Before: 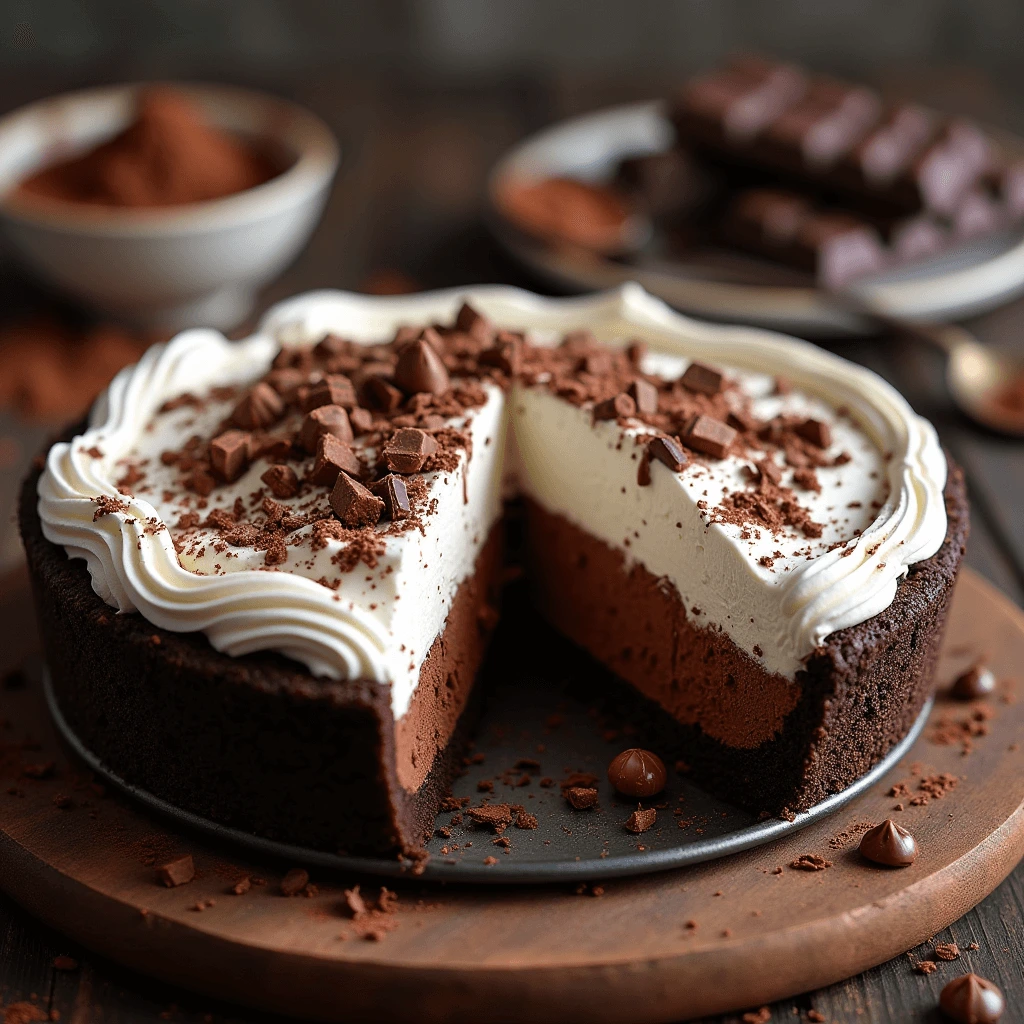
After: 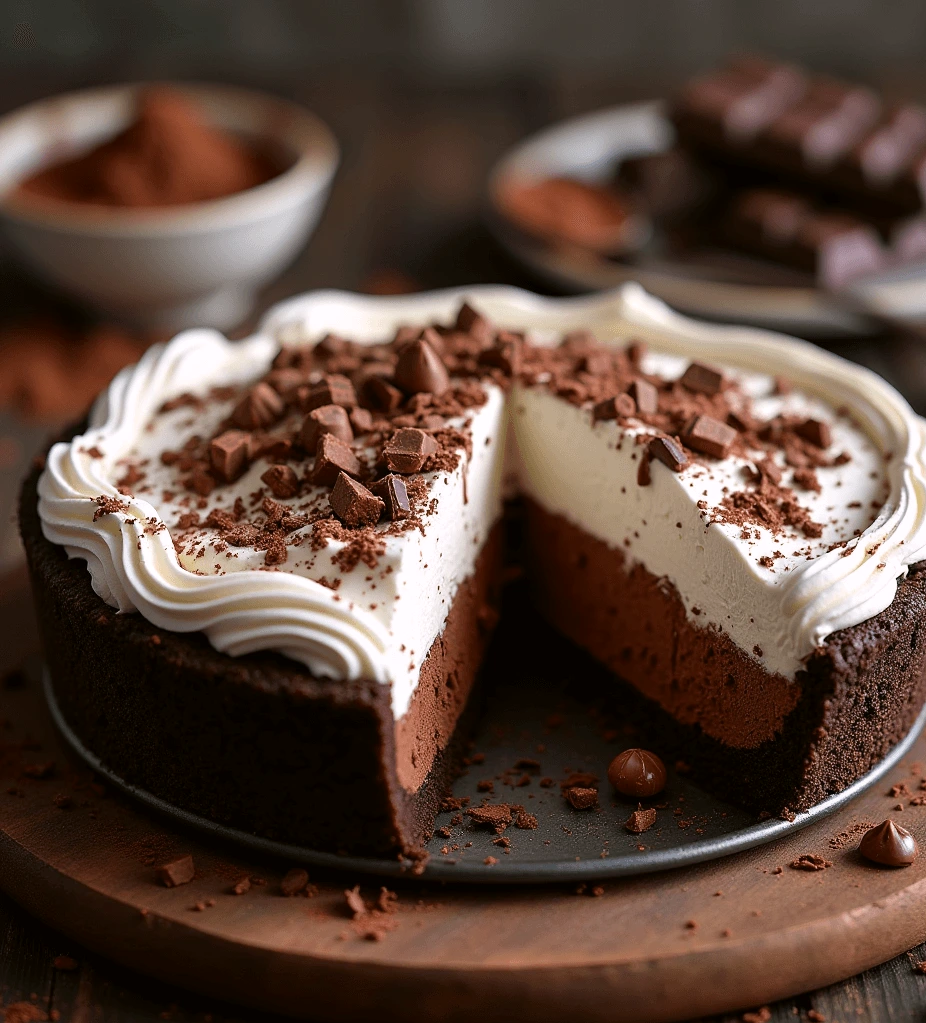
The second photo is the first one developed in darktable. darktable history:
color correction: highlights a* 3.12, highlights b* -1.55, shadows a* -0.101, shadows b* 2.52, saturation 0.98
crop: right 9.509%, bottom 0.031%
tone equalizer: on, module defaults
